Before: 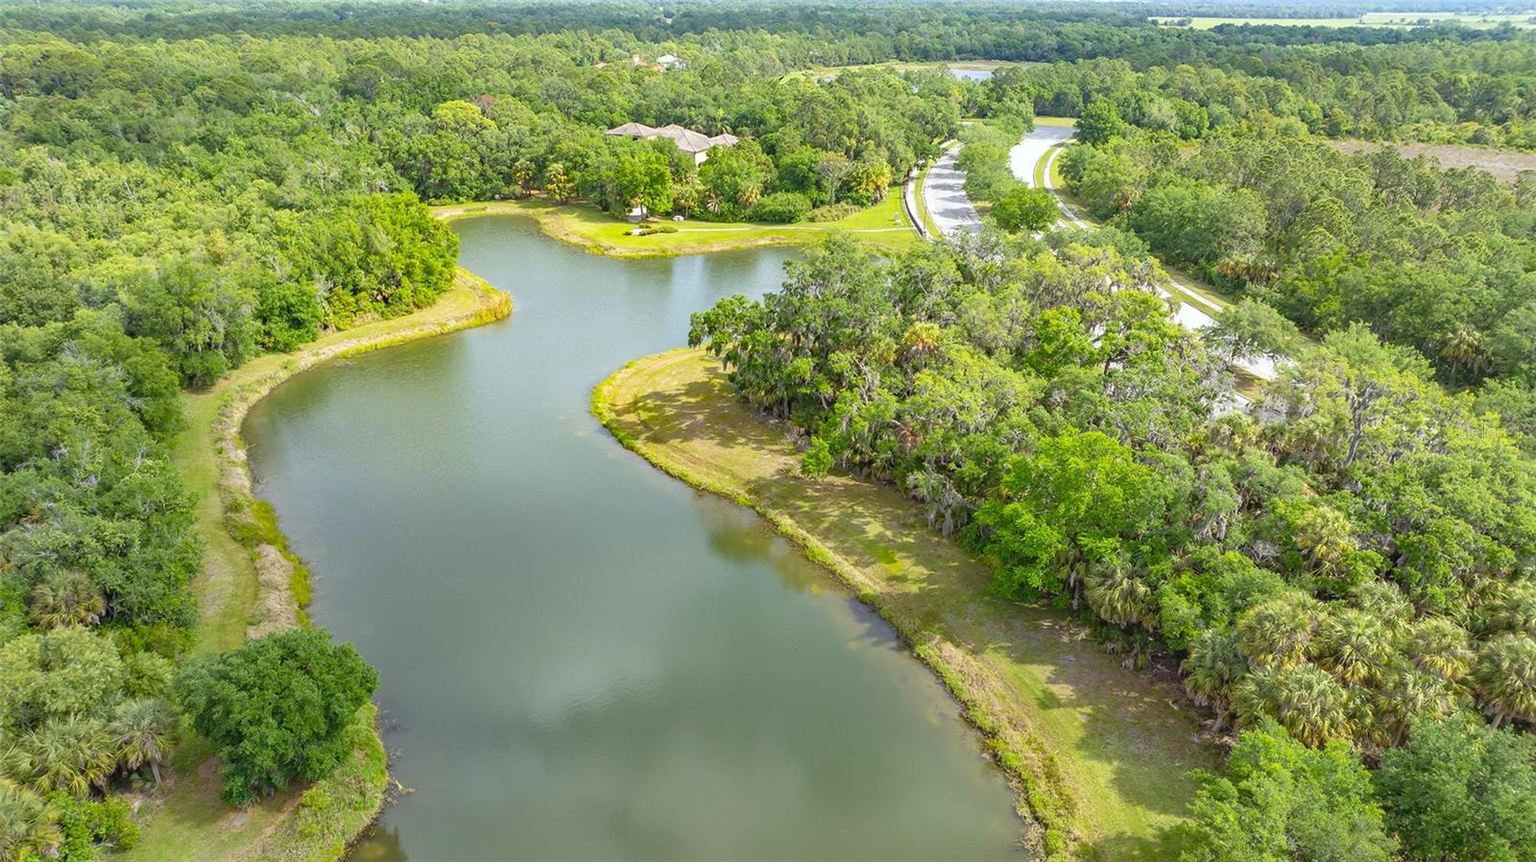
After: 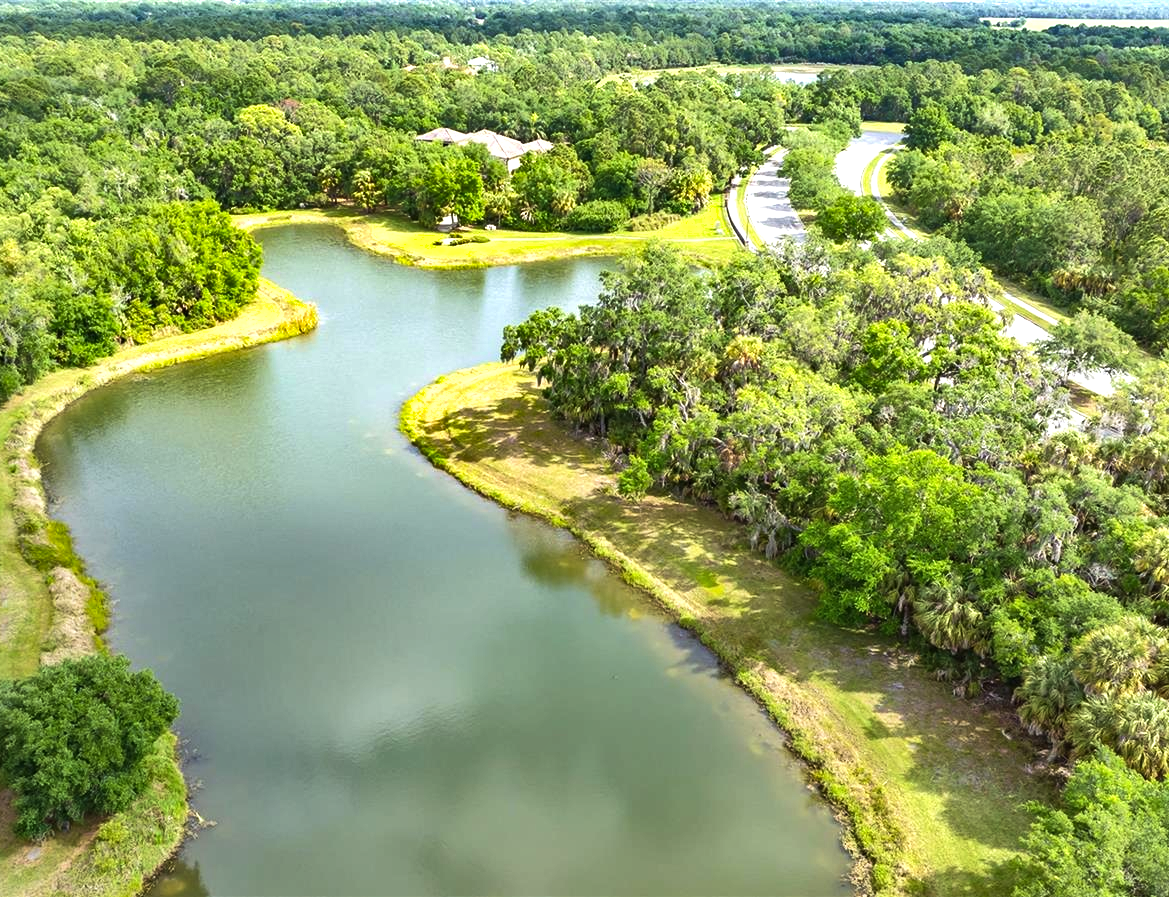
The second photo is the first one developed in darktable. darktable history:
velvia: strength 14.33%
crop: left 13.503%, top 0%, right 13.421%
tone equalizer: -8 EV -0.738 EV, -7 EV -0.687 EV, -6 EV -0.606 EV, -5 EV -0.405 EV, -3 EV 0.385 EV, -2 EV 0.6 EV, -1 EV 0.679 EV, +0 EV 0.777 EV, edges refinement/feathering 500, mask exposure compensation -1.57 EV, preserve details no
shadows and highlights: soften with gaussian
